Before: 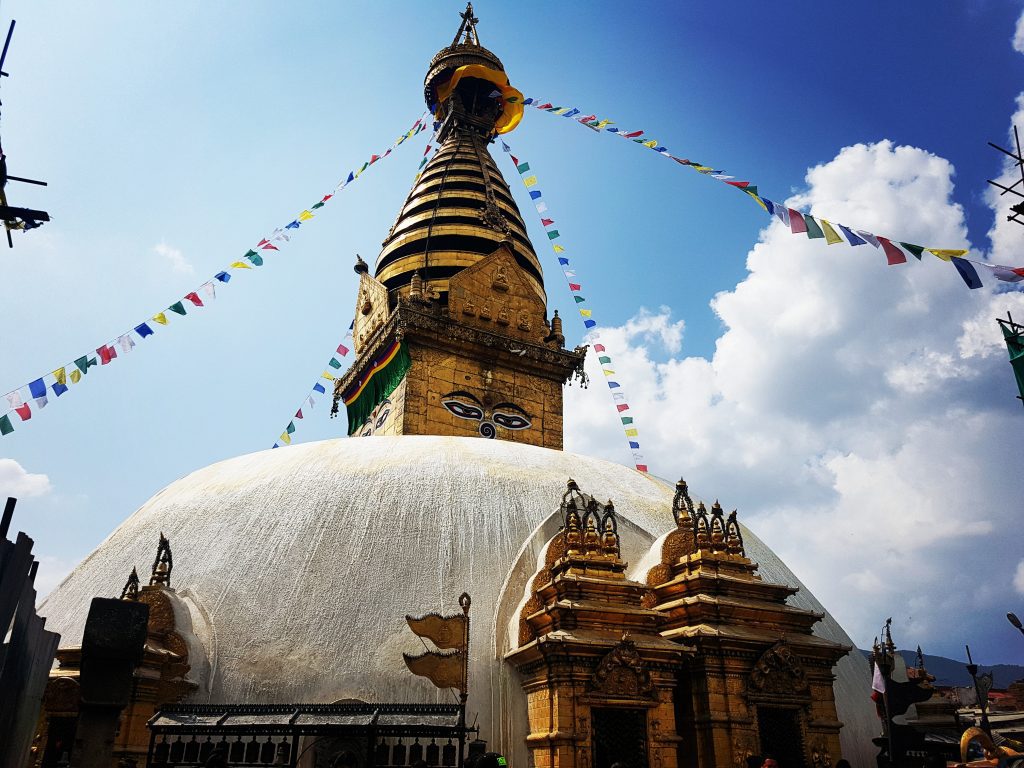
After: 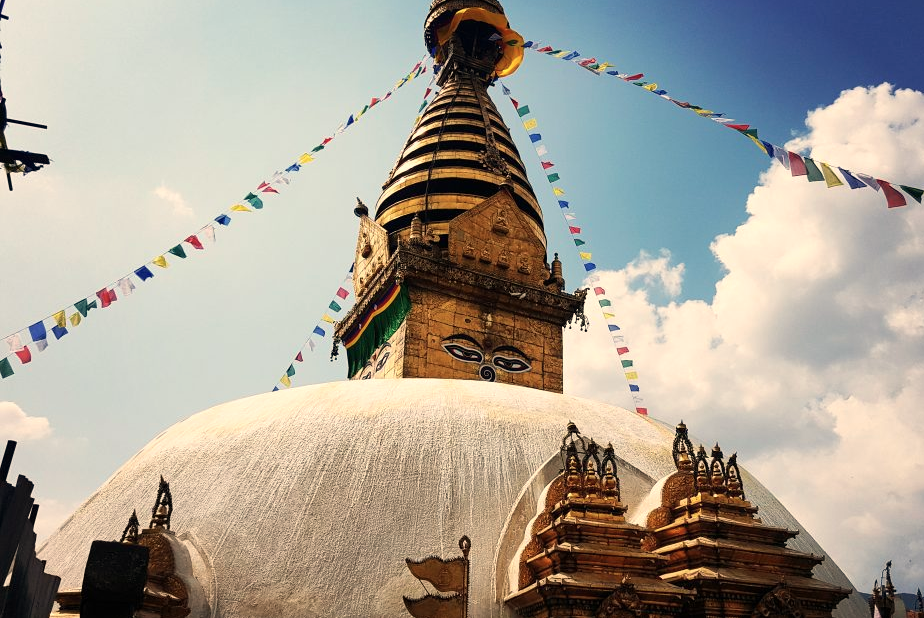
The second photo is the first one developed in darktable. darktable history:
color calibration: illuminant as shot in camera, x 0.358, y 0.373, temperature 4628.91 K
white balance: red 1.138, green 0.996, blue 0.812
contrast brightness saturation: contrast 0.01, saturation -0.05
crop: top 7.49%, right 9.717%, bottom 11.943%
